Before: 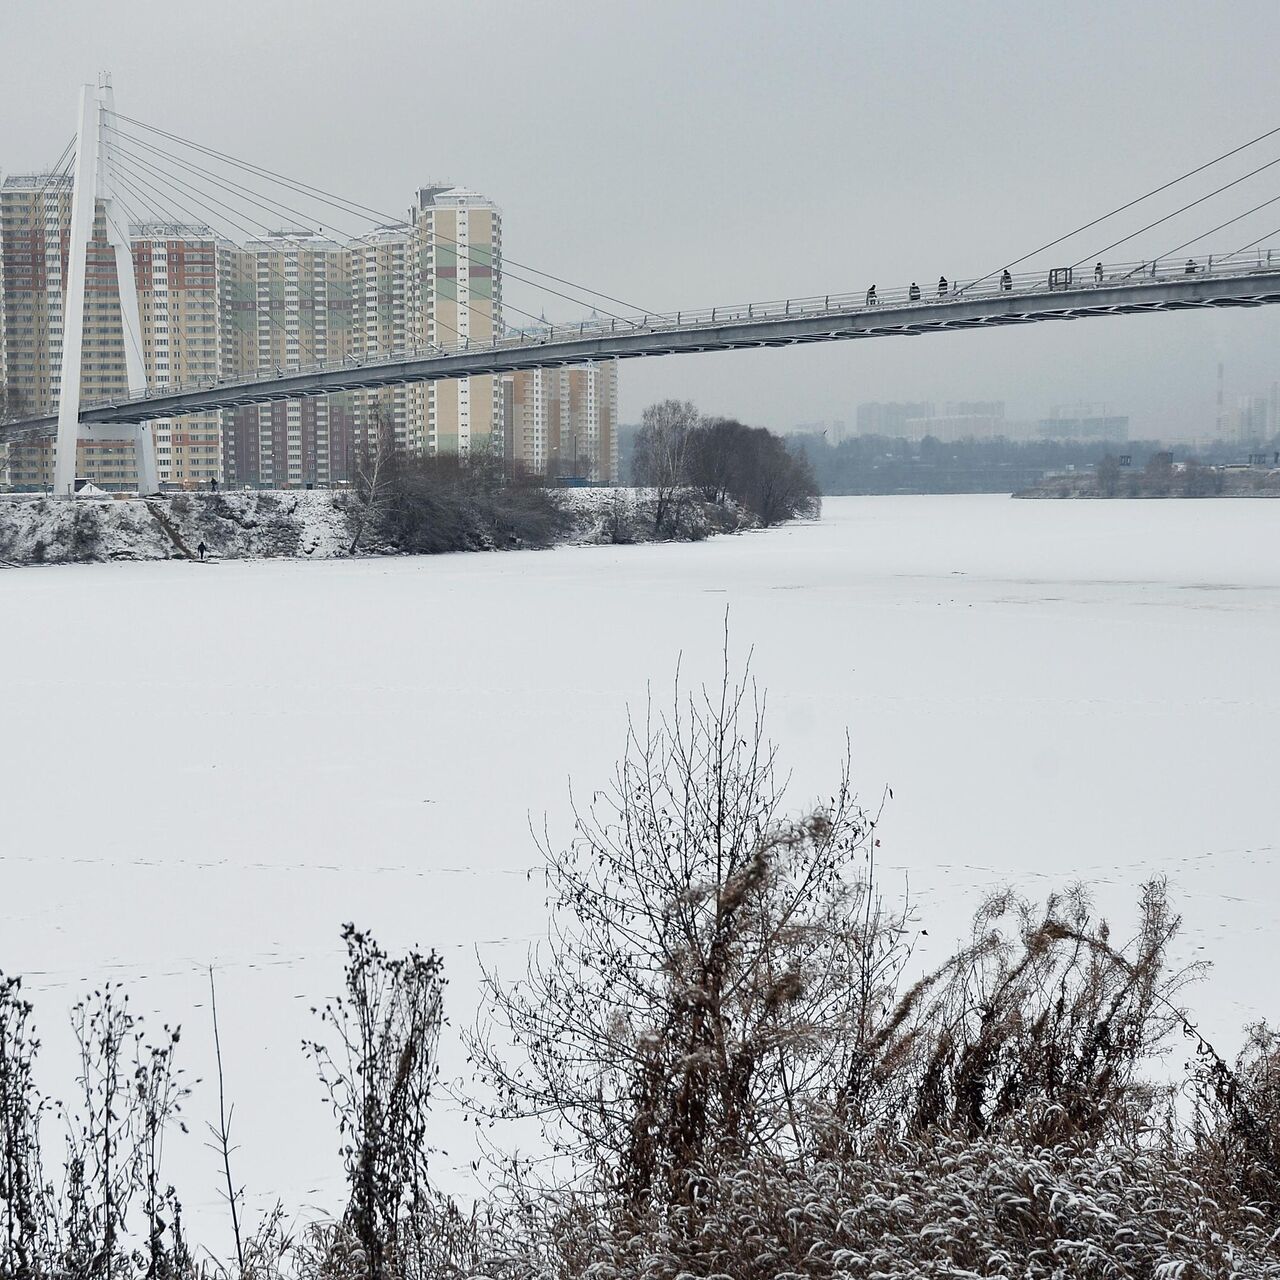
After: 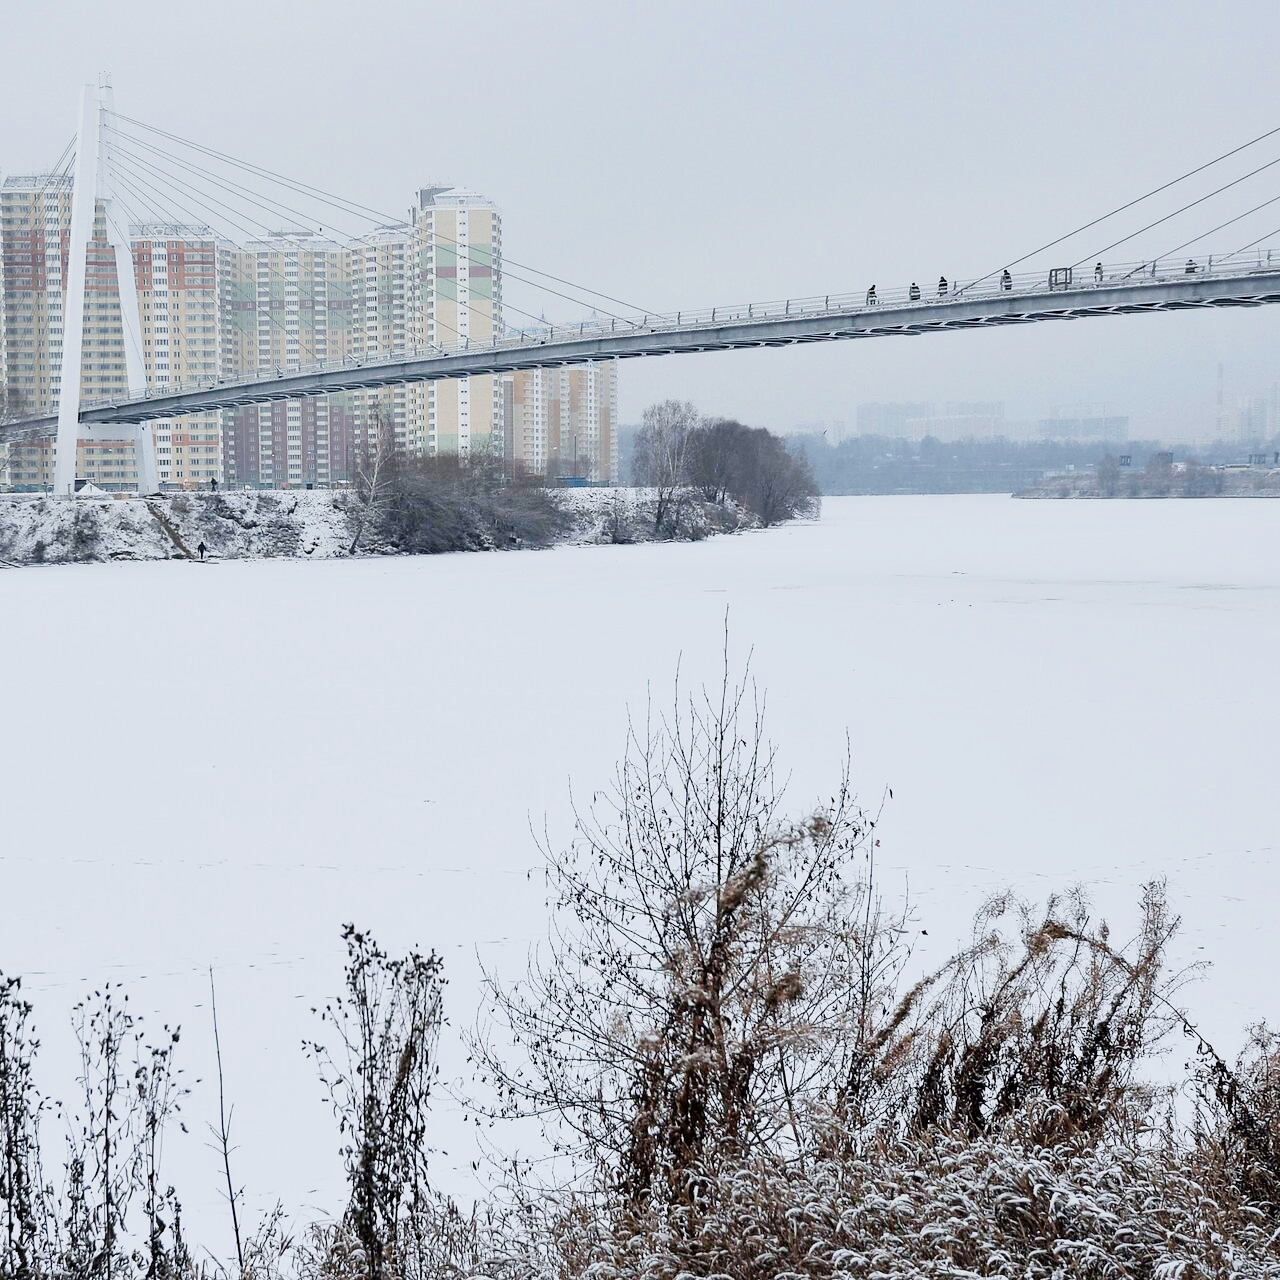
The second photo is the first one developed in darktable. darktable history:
exposure: exposure 0.782 EV, compensate exposure bias true, compensate highlight preservation false
filmic rgb: black relative exposure -8.48 EV, white relative exposure 4.67 EV, hardness 3.81
color balance rgb: power › hue 210.9°, highlights gain › luminance 16.877%, highlights gain › chroma 2.869%, highlights gain › hue 260.63°, shadows fall-off 102.757%, perceptual saturation grading › global saturation 15.448%, perceptual saturation grading › highlights -19.278%, perceptual saturation grading › shadows 19.209%, mask middle-gray fulcrum 22.836%, global vibrance 4.819%
